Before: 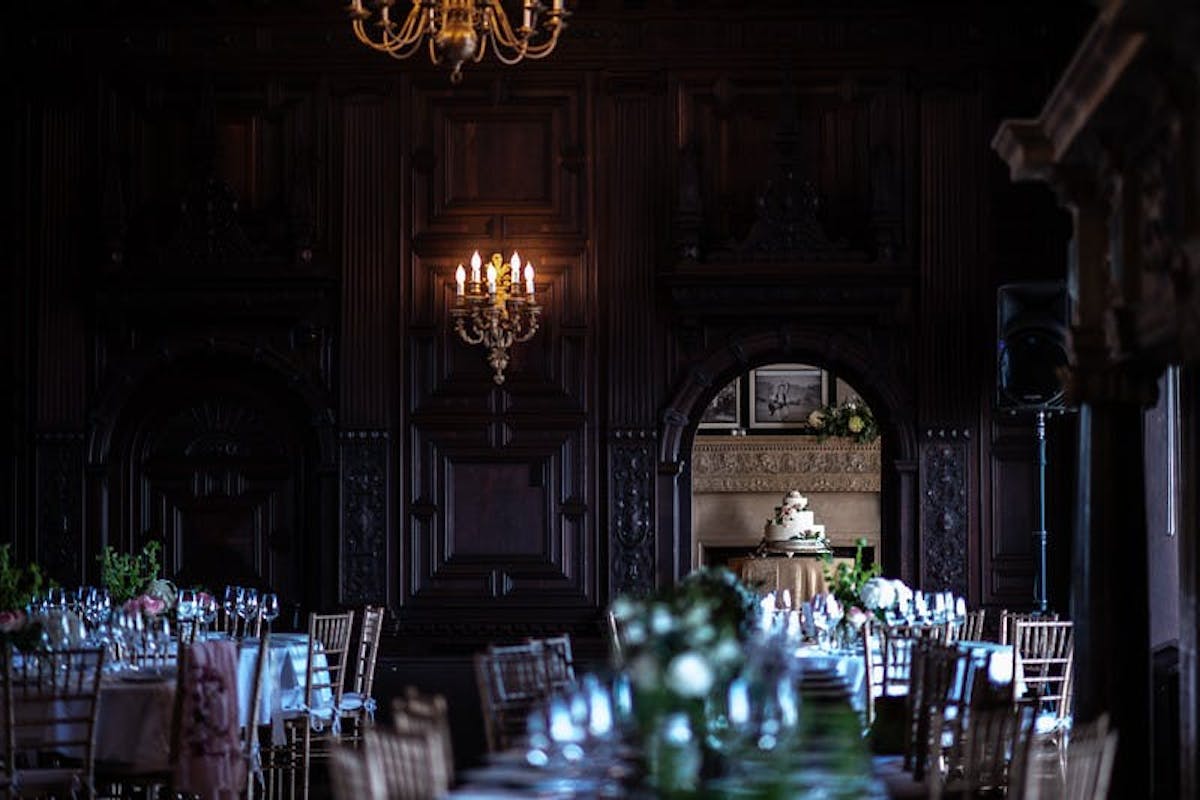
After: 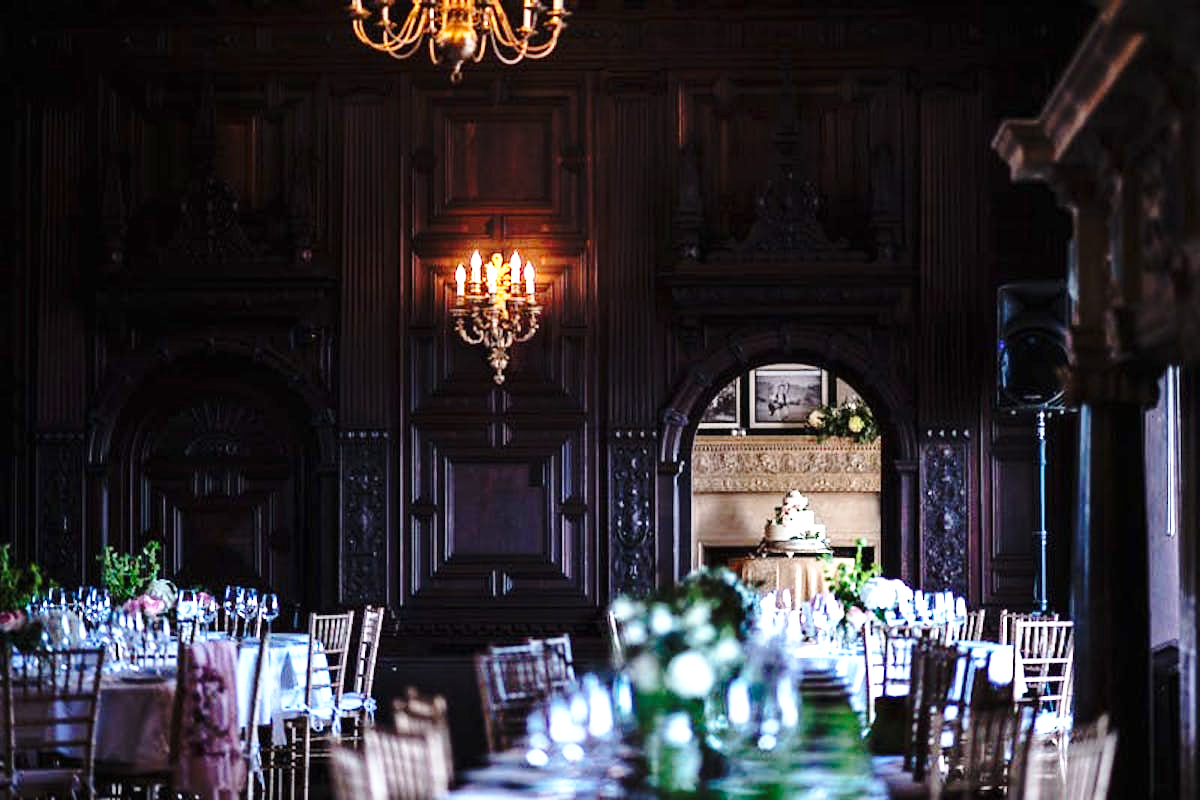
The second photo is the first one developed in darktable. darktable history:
base curve: curves: ch0 [(0, 0) (0.032, 0.037) (0.105, 0.228) (0.435, 0.76) (0.856, 0.983) (1, 1)], preserve colors none
exposure: black level correction 0, exposure 0.893 EV, compensate highlight preservation false
